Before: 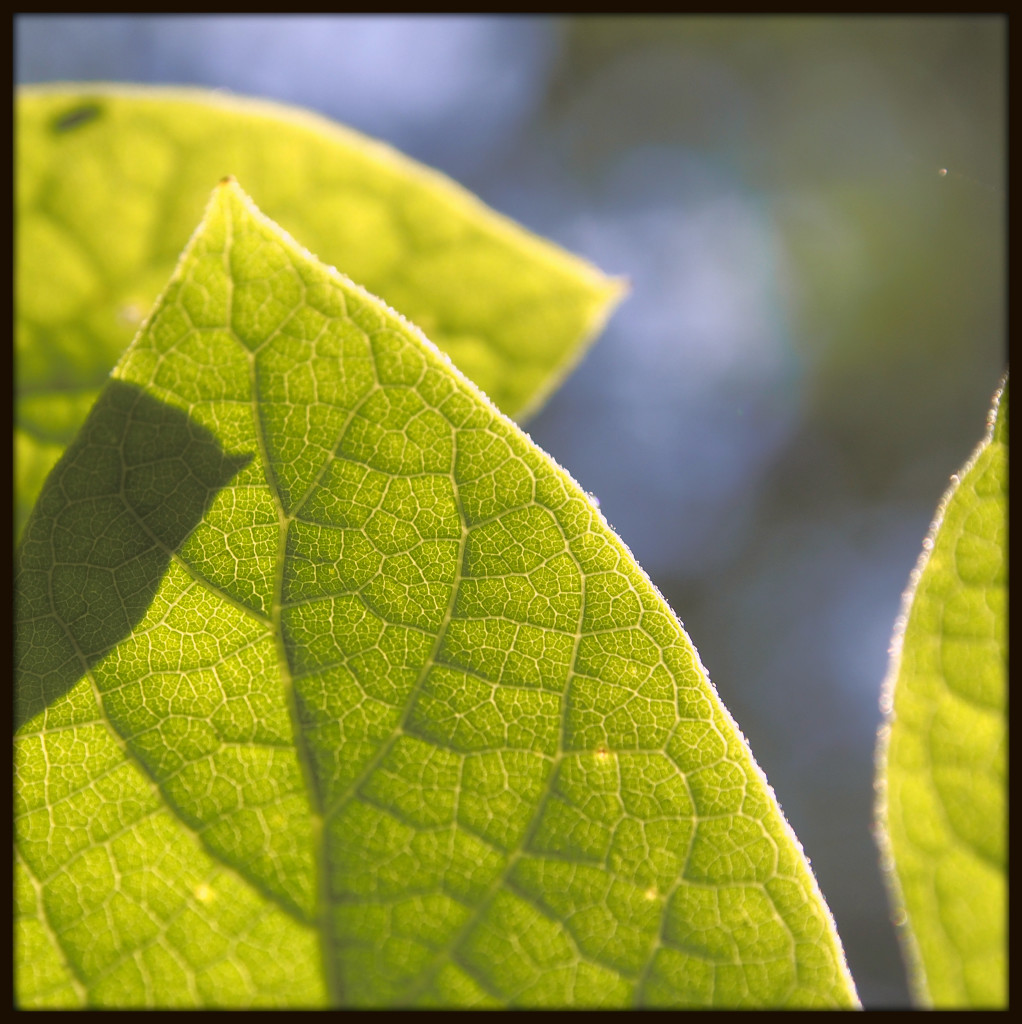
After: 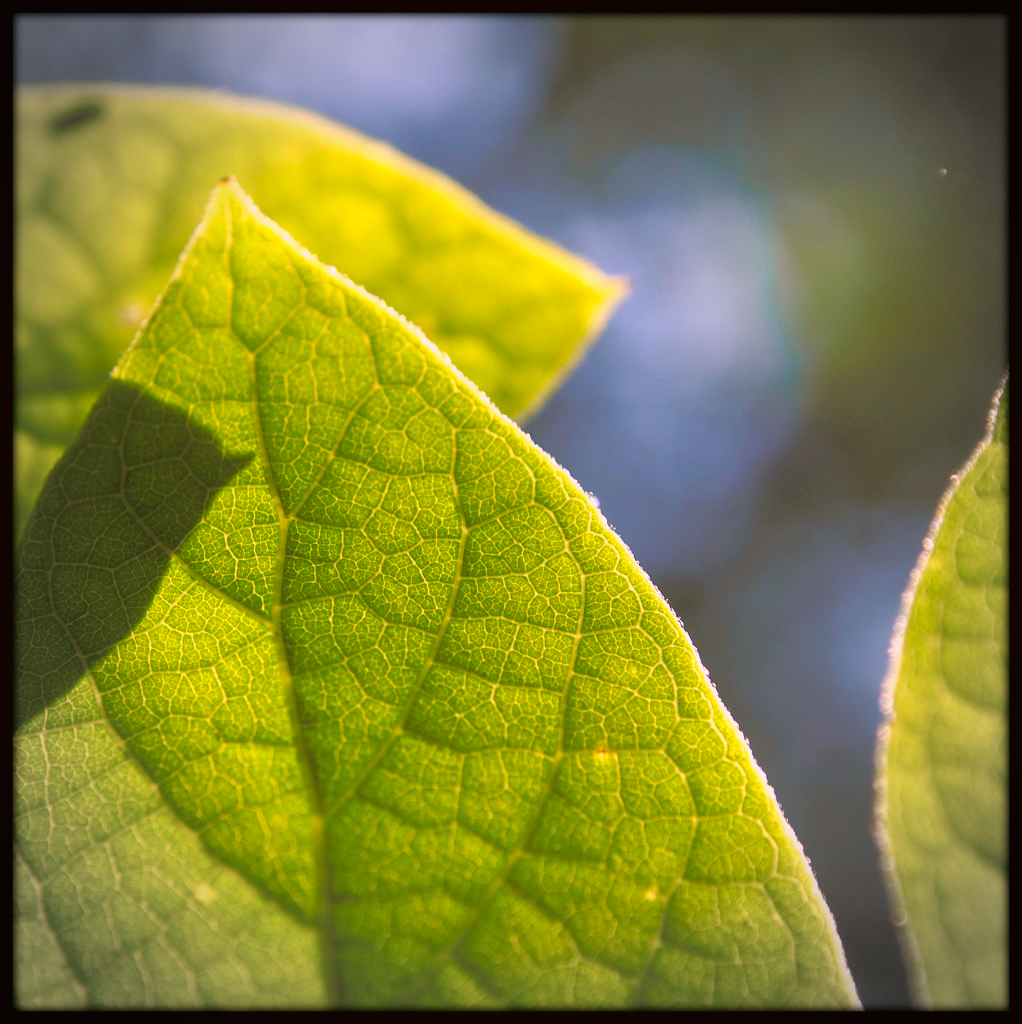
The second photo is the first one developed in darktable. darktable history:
color correction: highlights a* 3.22, highlights b* 1.93, saturation 1.19
vignetting: fall-off start 71.74%
